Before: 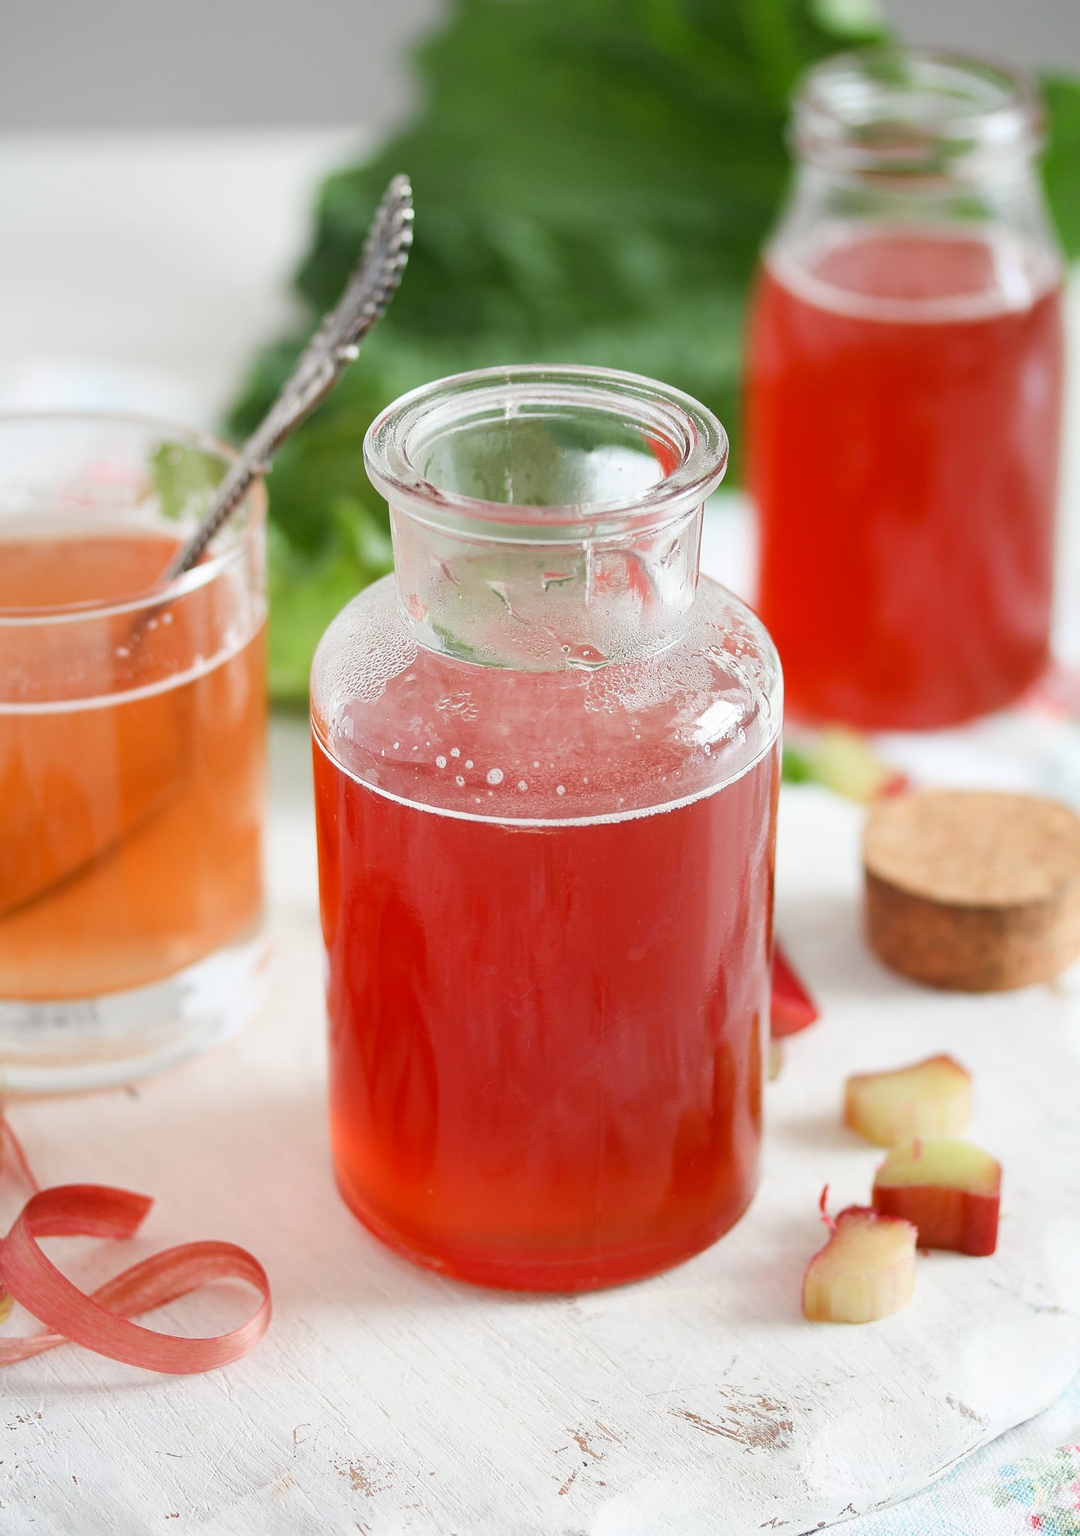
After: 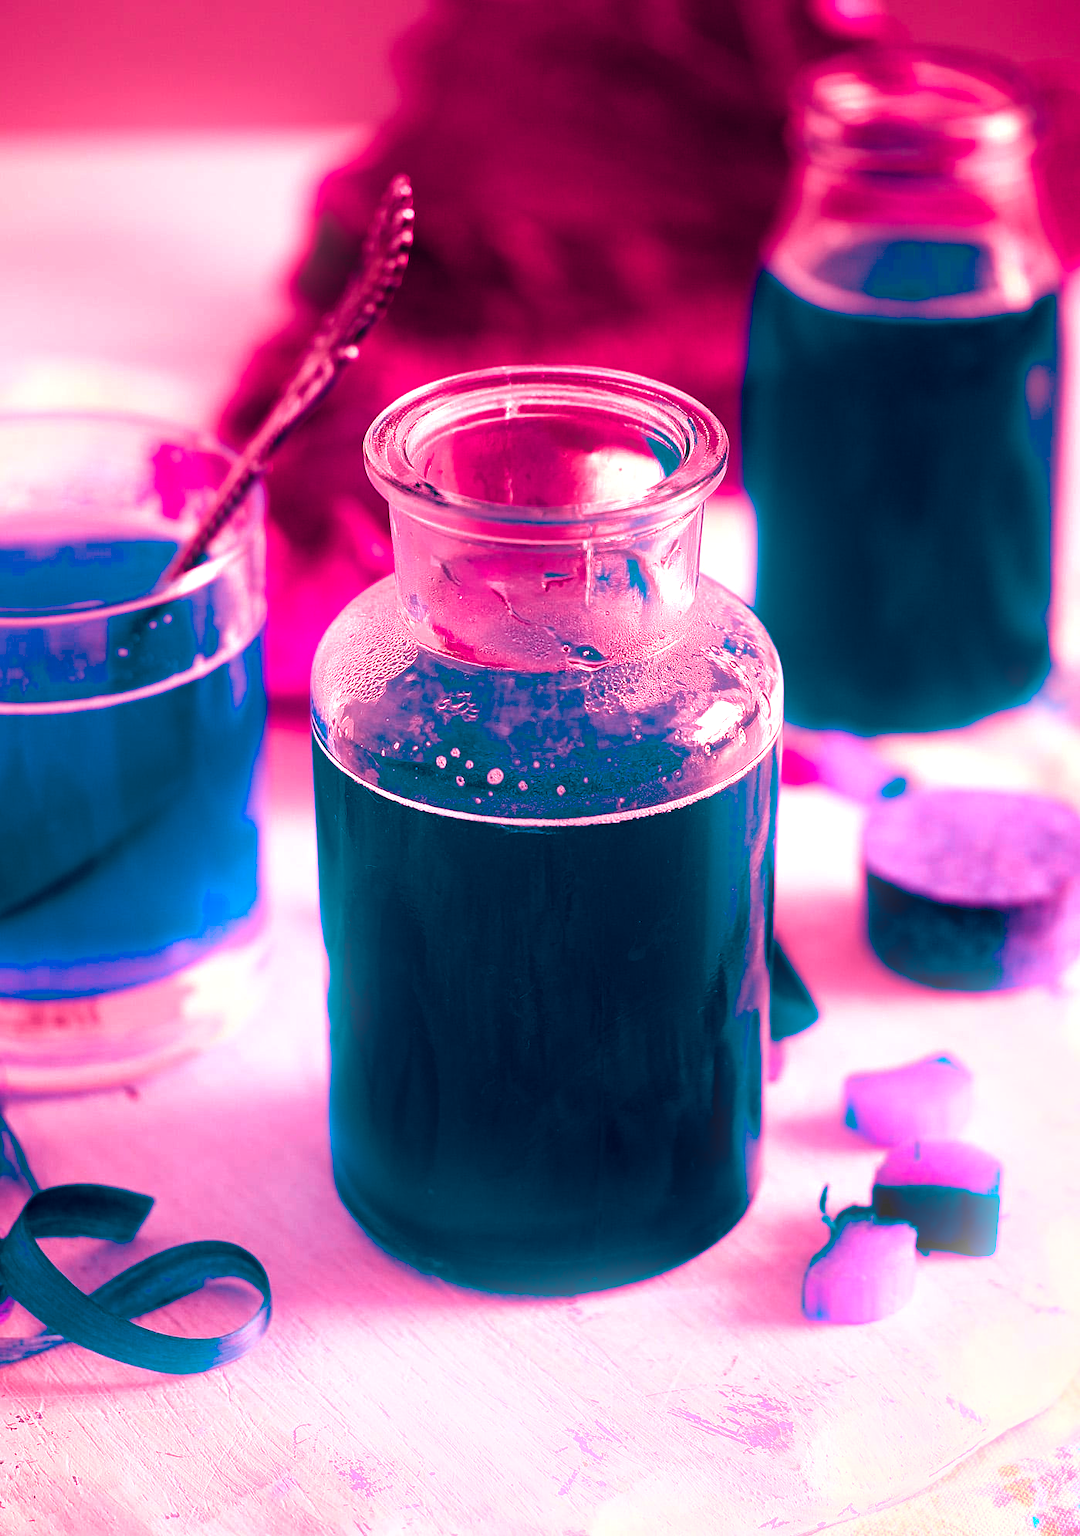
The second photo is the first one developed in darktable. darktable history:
color balance rgb: shadows lift › luminance -18.76%, shadows lift › chroma 35.44%, power › luminance -3.76%, power › hue 142.17°, highlights gain › chroma 7.5%, highlights gain › hue 184.75°, global offset › luminance -0.52%, global offset › chroma 0.91%, global offset › hue 173.36°, shadows fall-off 300%, white fulcrum 2 EV, highlights fall-off 300%, linear chroma grading › shadows 17.19%, linear chroma grading › highlights 61.12%, linear chroma grading › global chroma 50%, hue shift -150.52°, perceptual brilliance grading › global brilliance 12%, mask middle-gray fulcrum 100%, contrast gray fulcrum 38.43%, contrast 35.15%, saturation formula JzAzBz (2021)
white balance: red 1.009, blue 1.027
bloom: size 15%, threshold 97%, strength 7%
